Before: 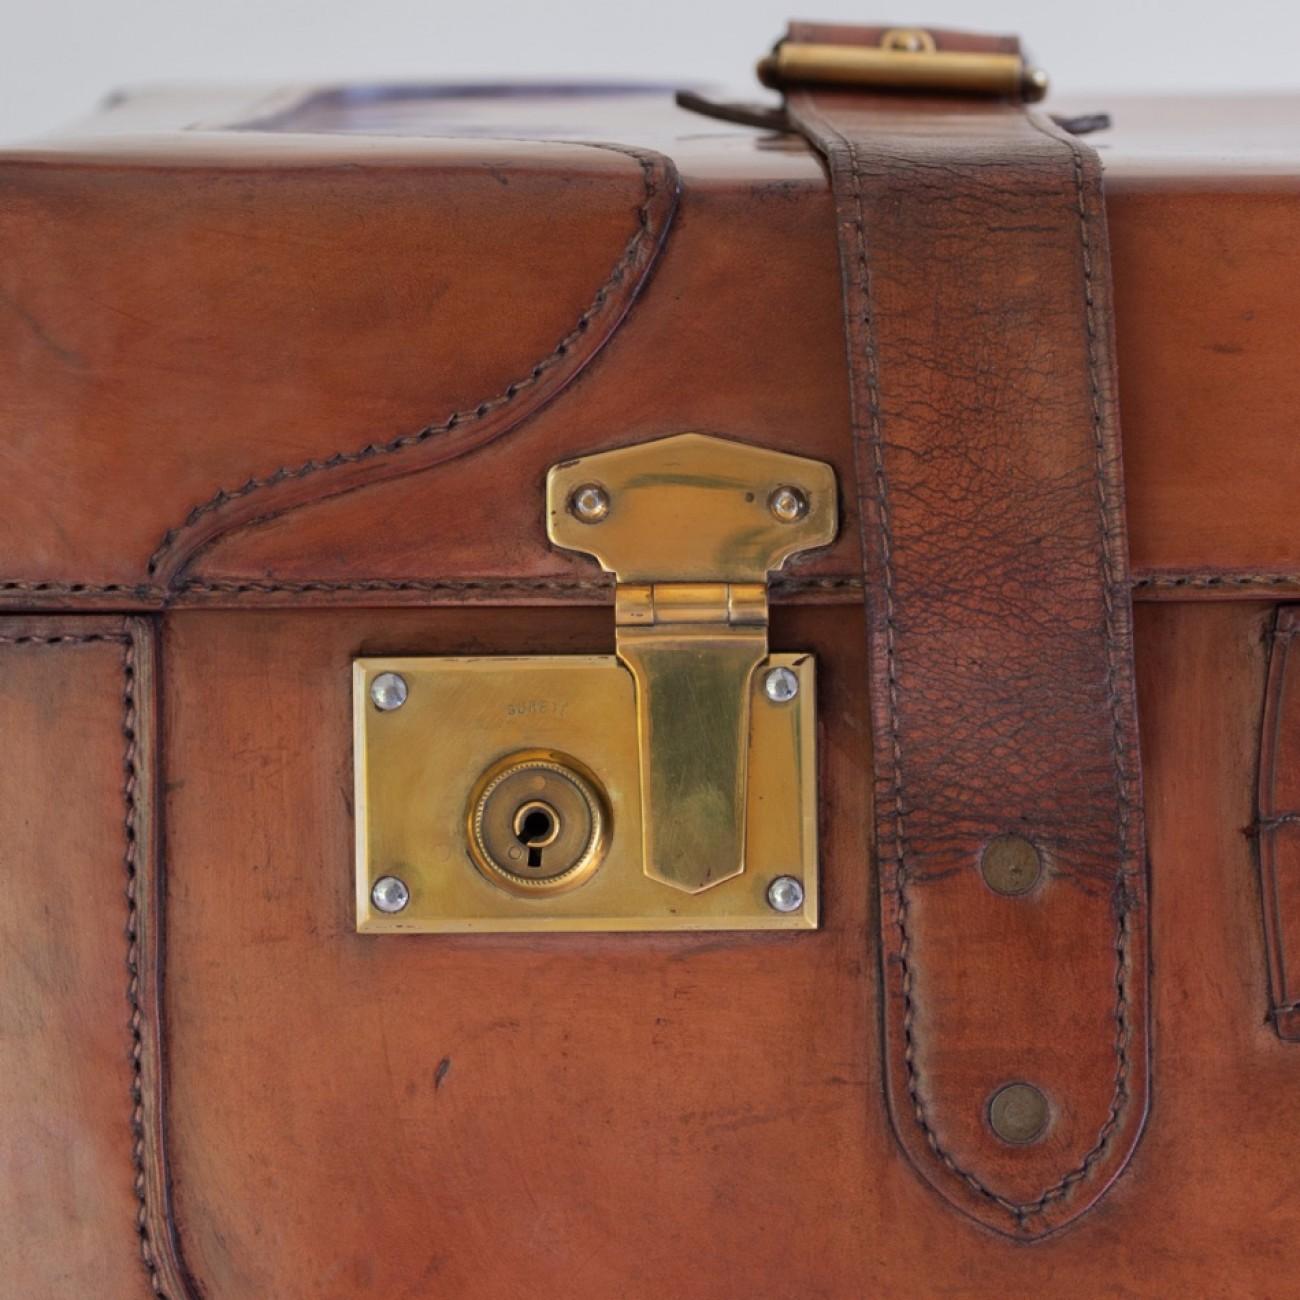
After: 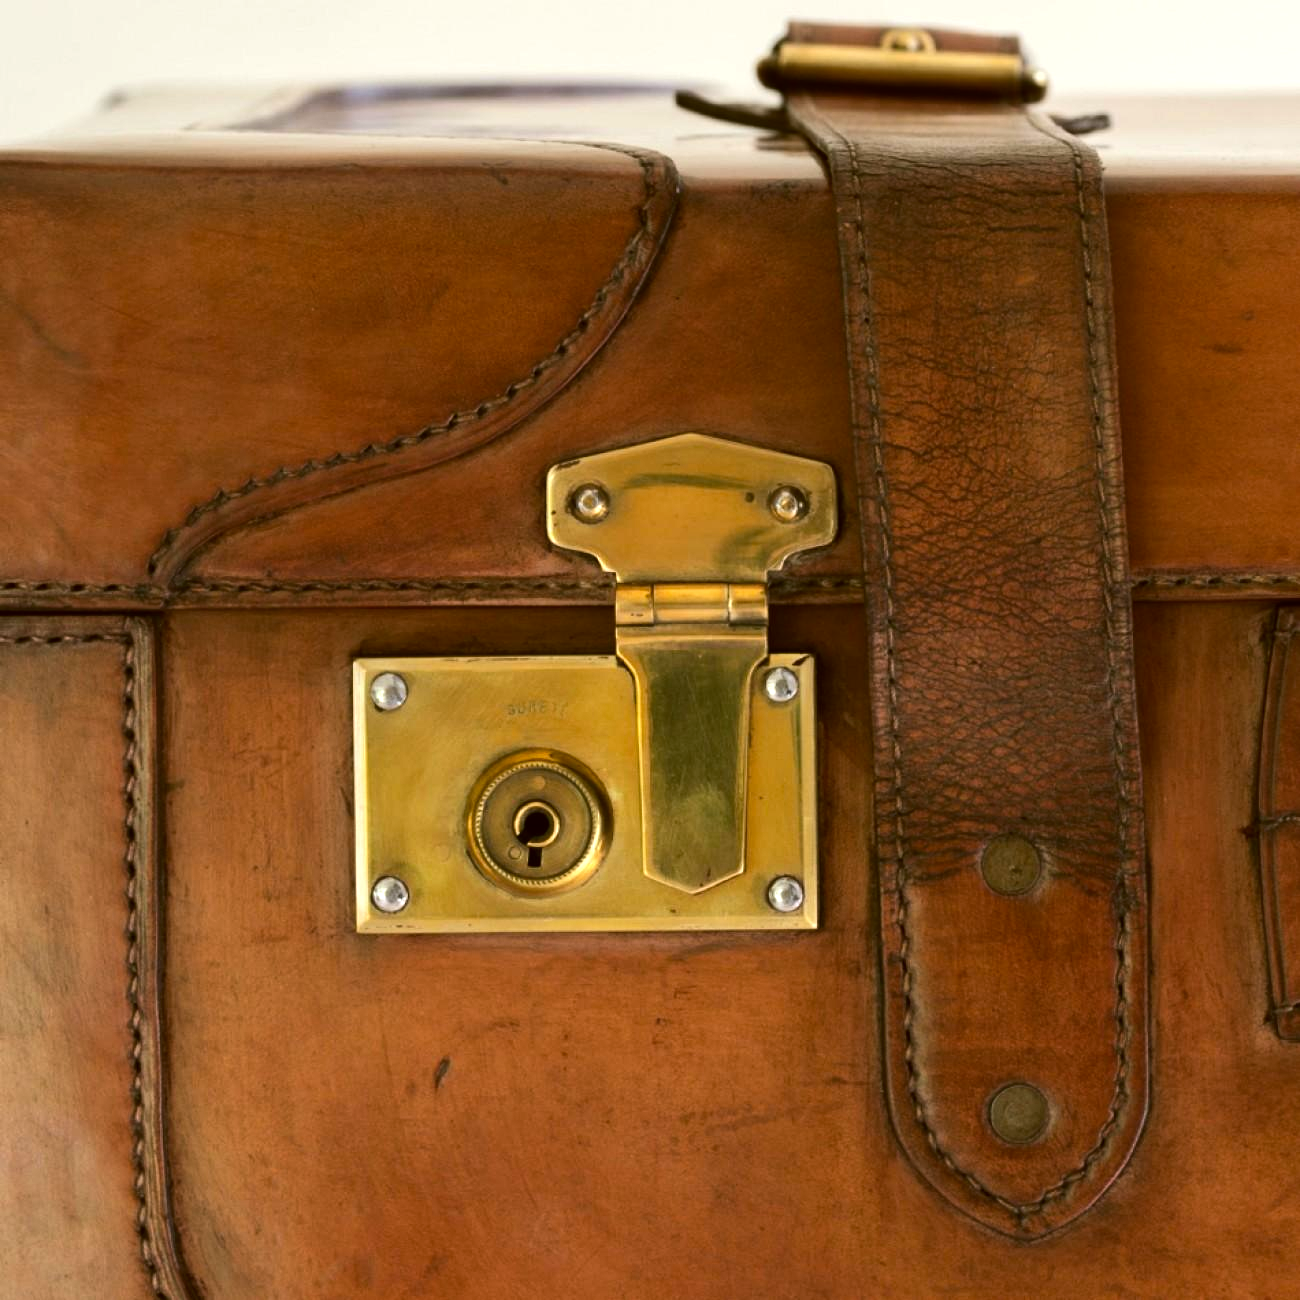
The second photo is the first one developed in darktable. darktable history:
tone equalizer: -8 EV -0.76 EV, -7 EV -0.681 EV, -6 EV -0.611 EV, -5 EV -0.374 EV, -3 EV 0.403 EV, -2 EV 0.6 EV, -1 EV 0.677 EV, +0 EV 0.729 EV, edges refinement/feathering 500, mask exposure compensation -1.57 EV, preserve details no
color correction: highlights a* -1.21, highlights b* 10.39, shadows a* 0.361, shadows b* 19.62
